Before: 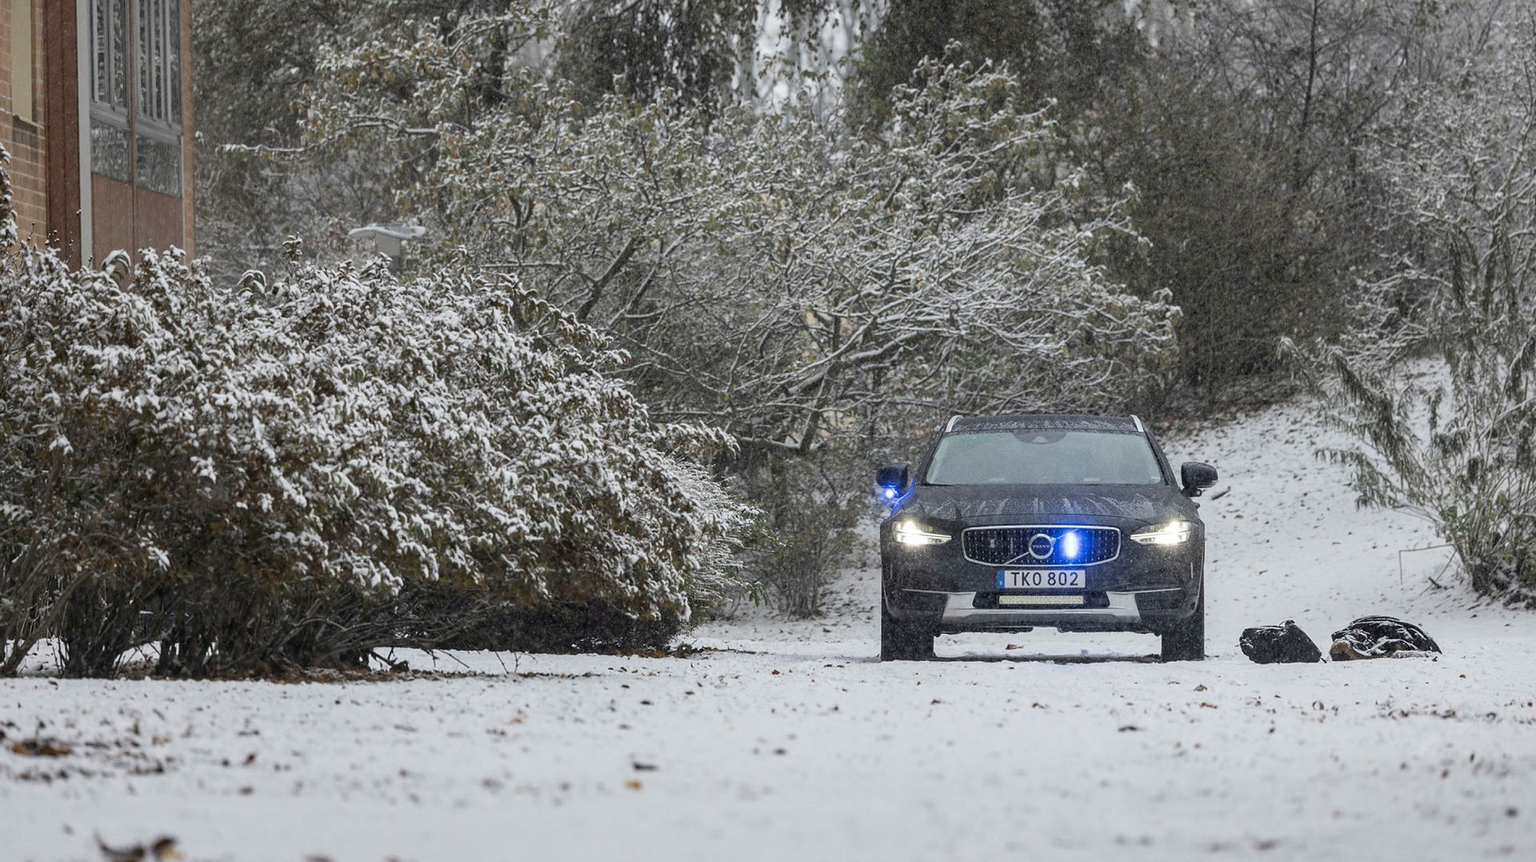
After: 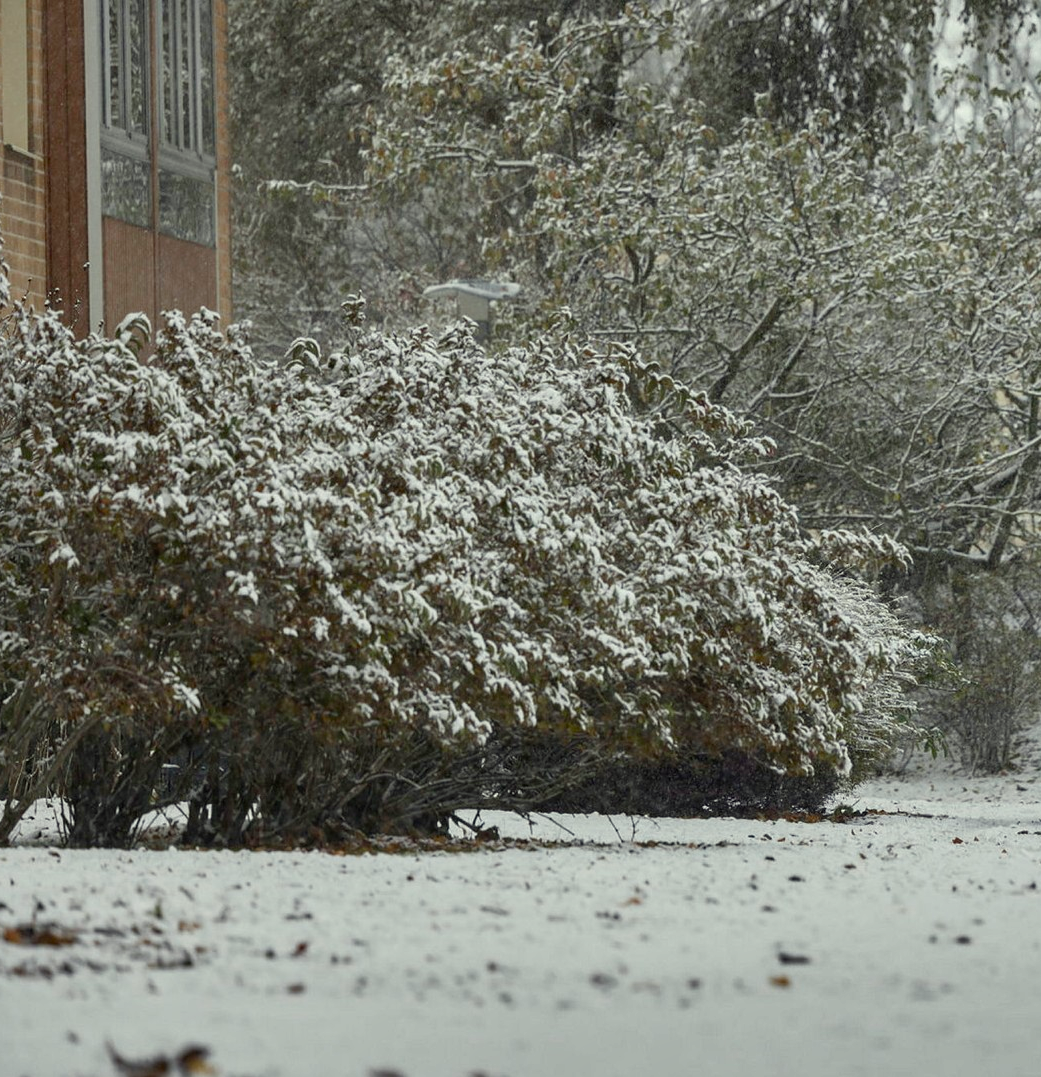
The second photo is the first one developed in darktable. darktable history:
shadows and highlights: radius 119.46, shadows 42.47, highlights -62.33, soften with gaussian
color correction: highlights a* -4.27, highlights b* 6.65
color balance rgb: linear chroma grading › global chroma 9.764%, perceptual saturation grading › global saturation 20%, perceptual saturation grading › highlights -48.946%, perceptual saturation grading › shadows 24.777%
crop: left 0.635%, right 45.139%, bottom 0.081%
